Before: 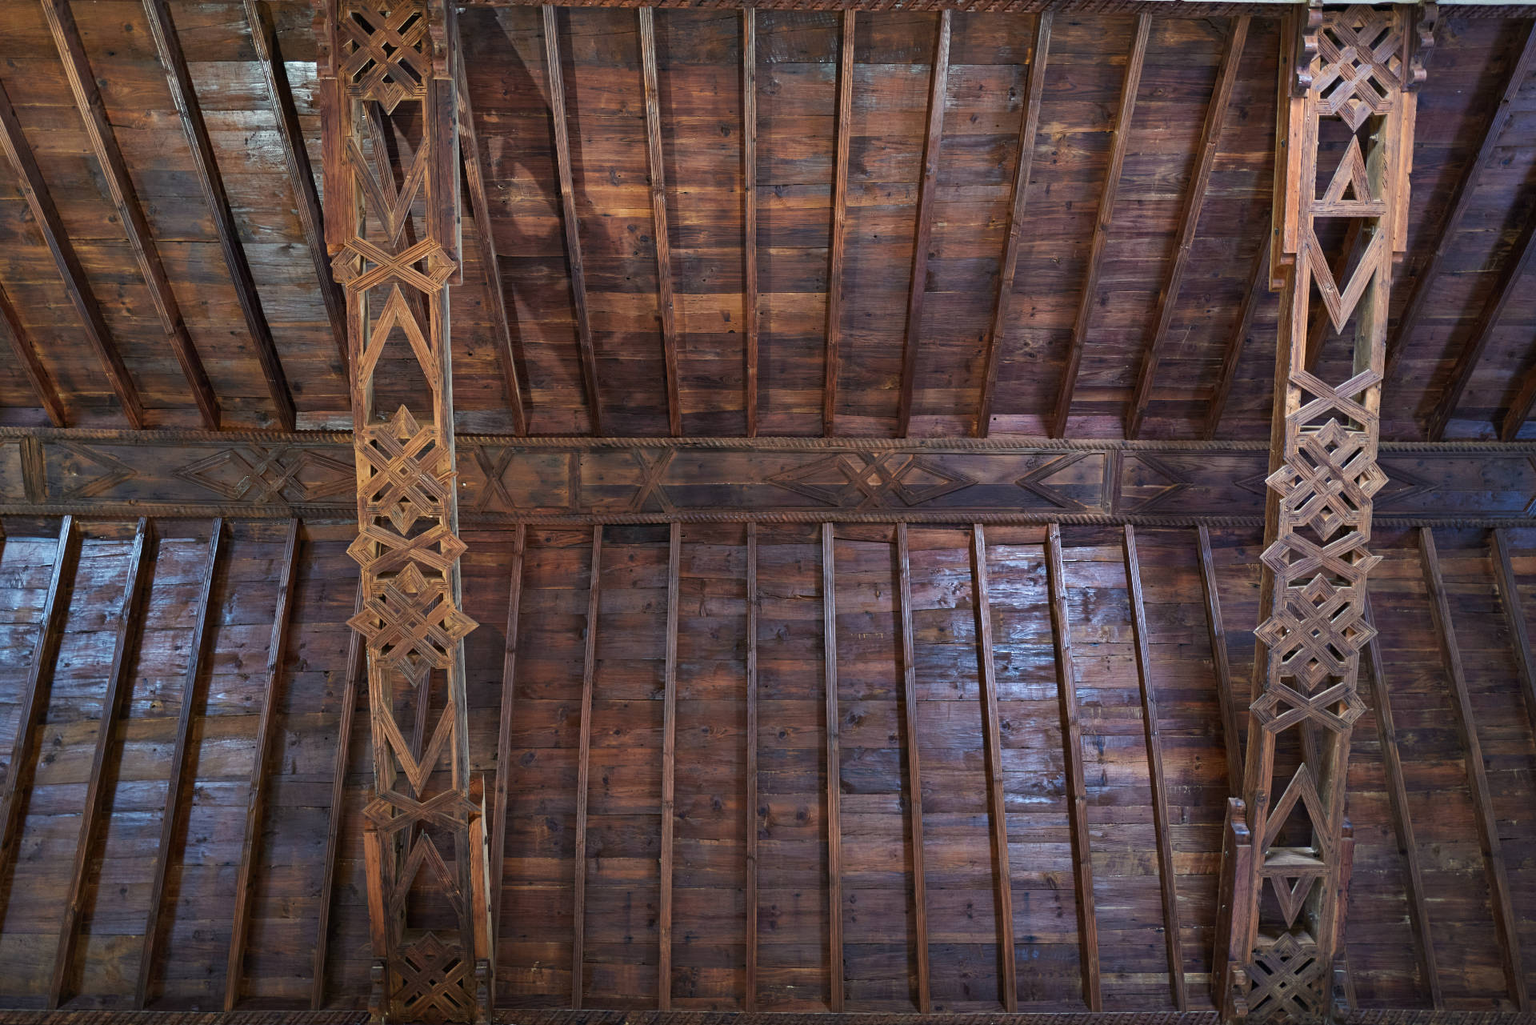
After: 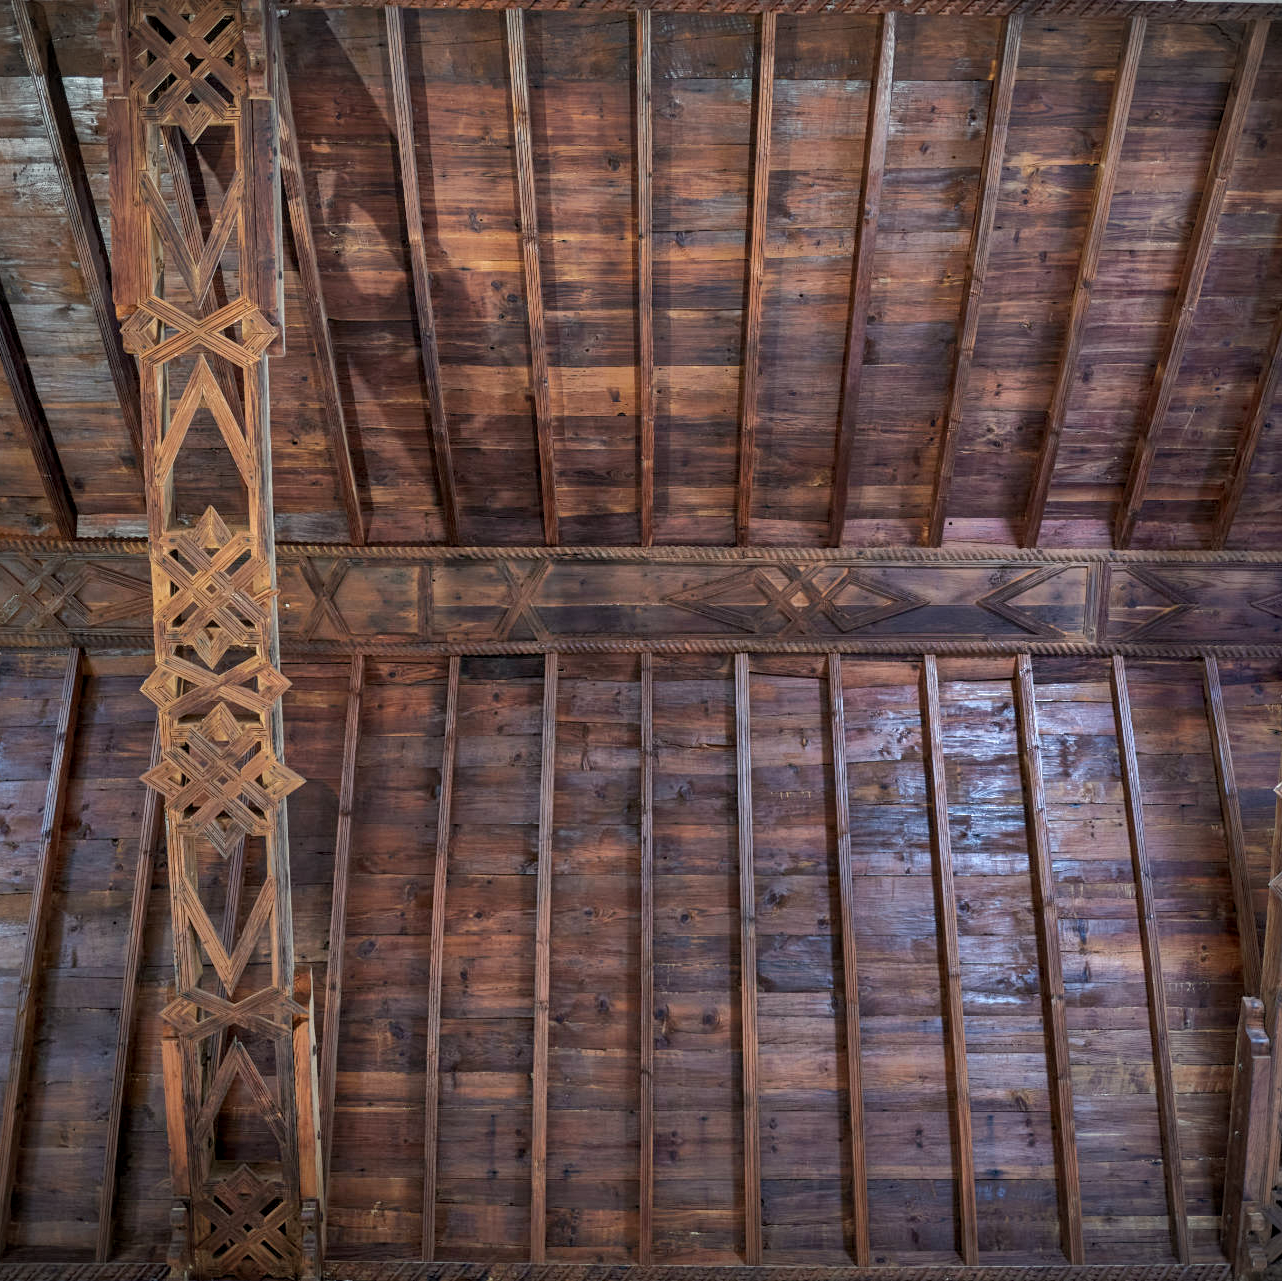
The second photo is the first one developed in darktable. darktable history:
shadows and highlights: on, module defaults
vignetting: fall-off start 100.87%, unbound false
crop and rotate: left 15.275%, right 17.917%
local contrast: detail 130%
